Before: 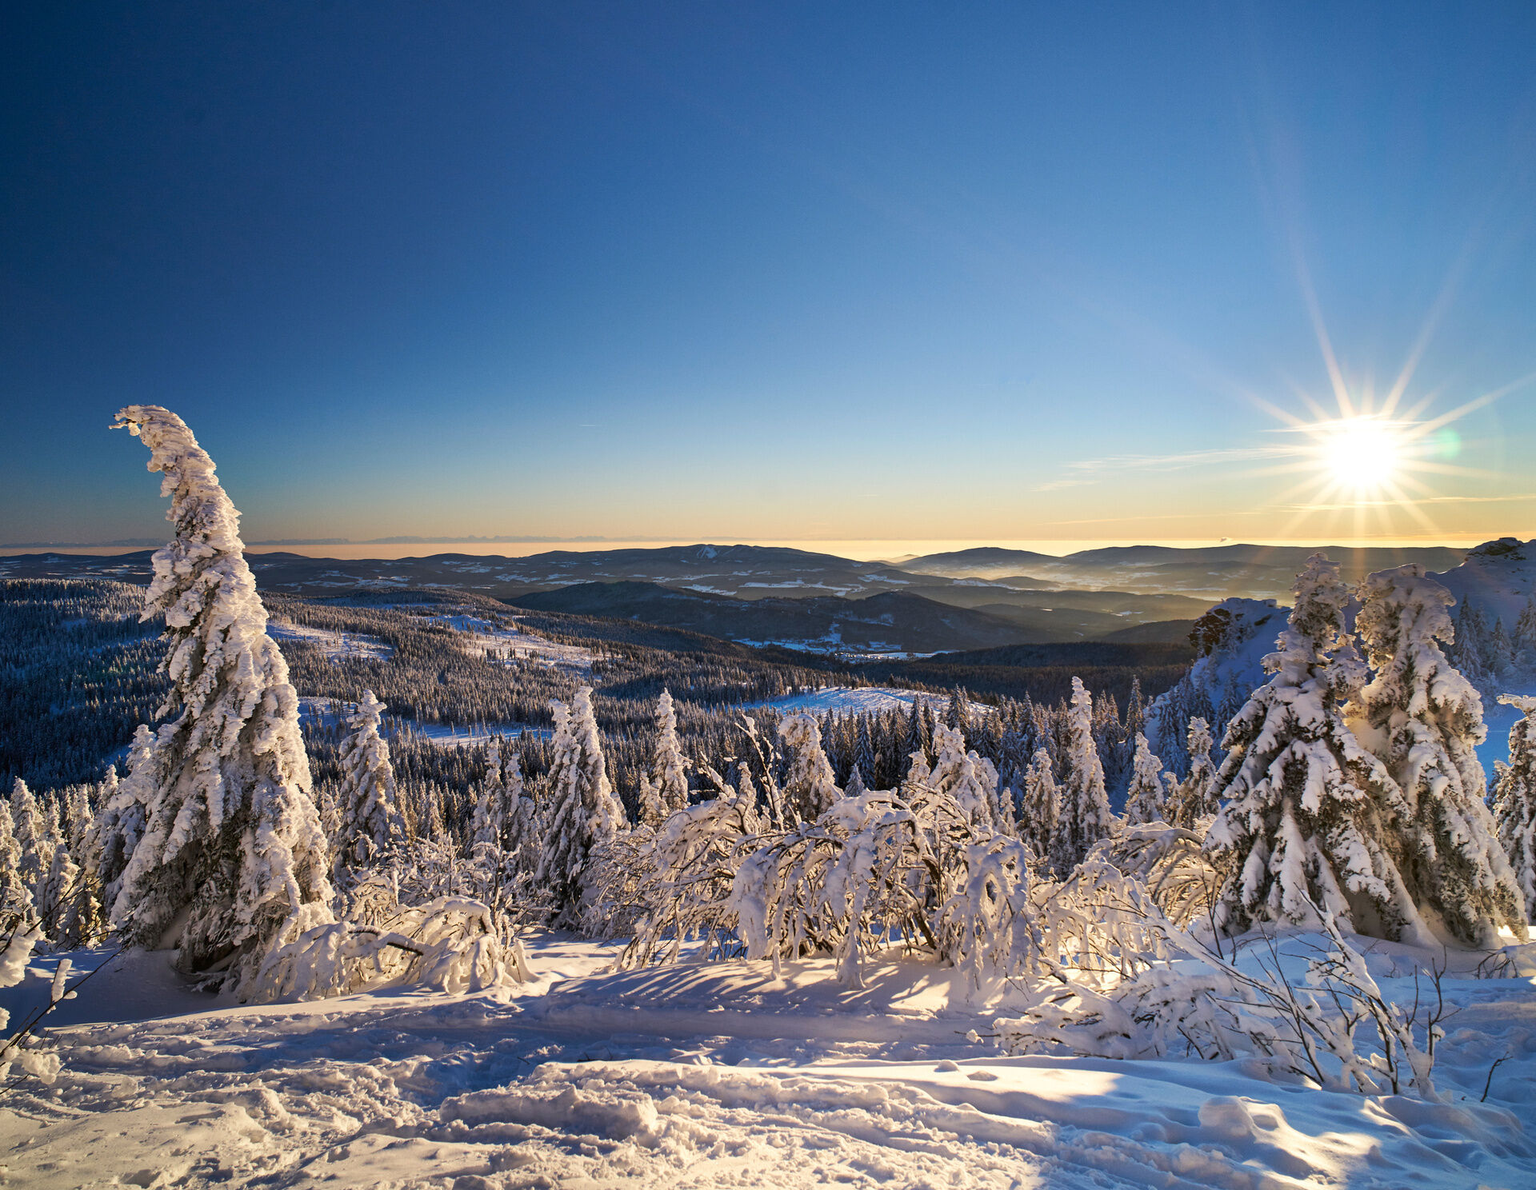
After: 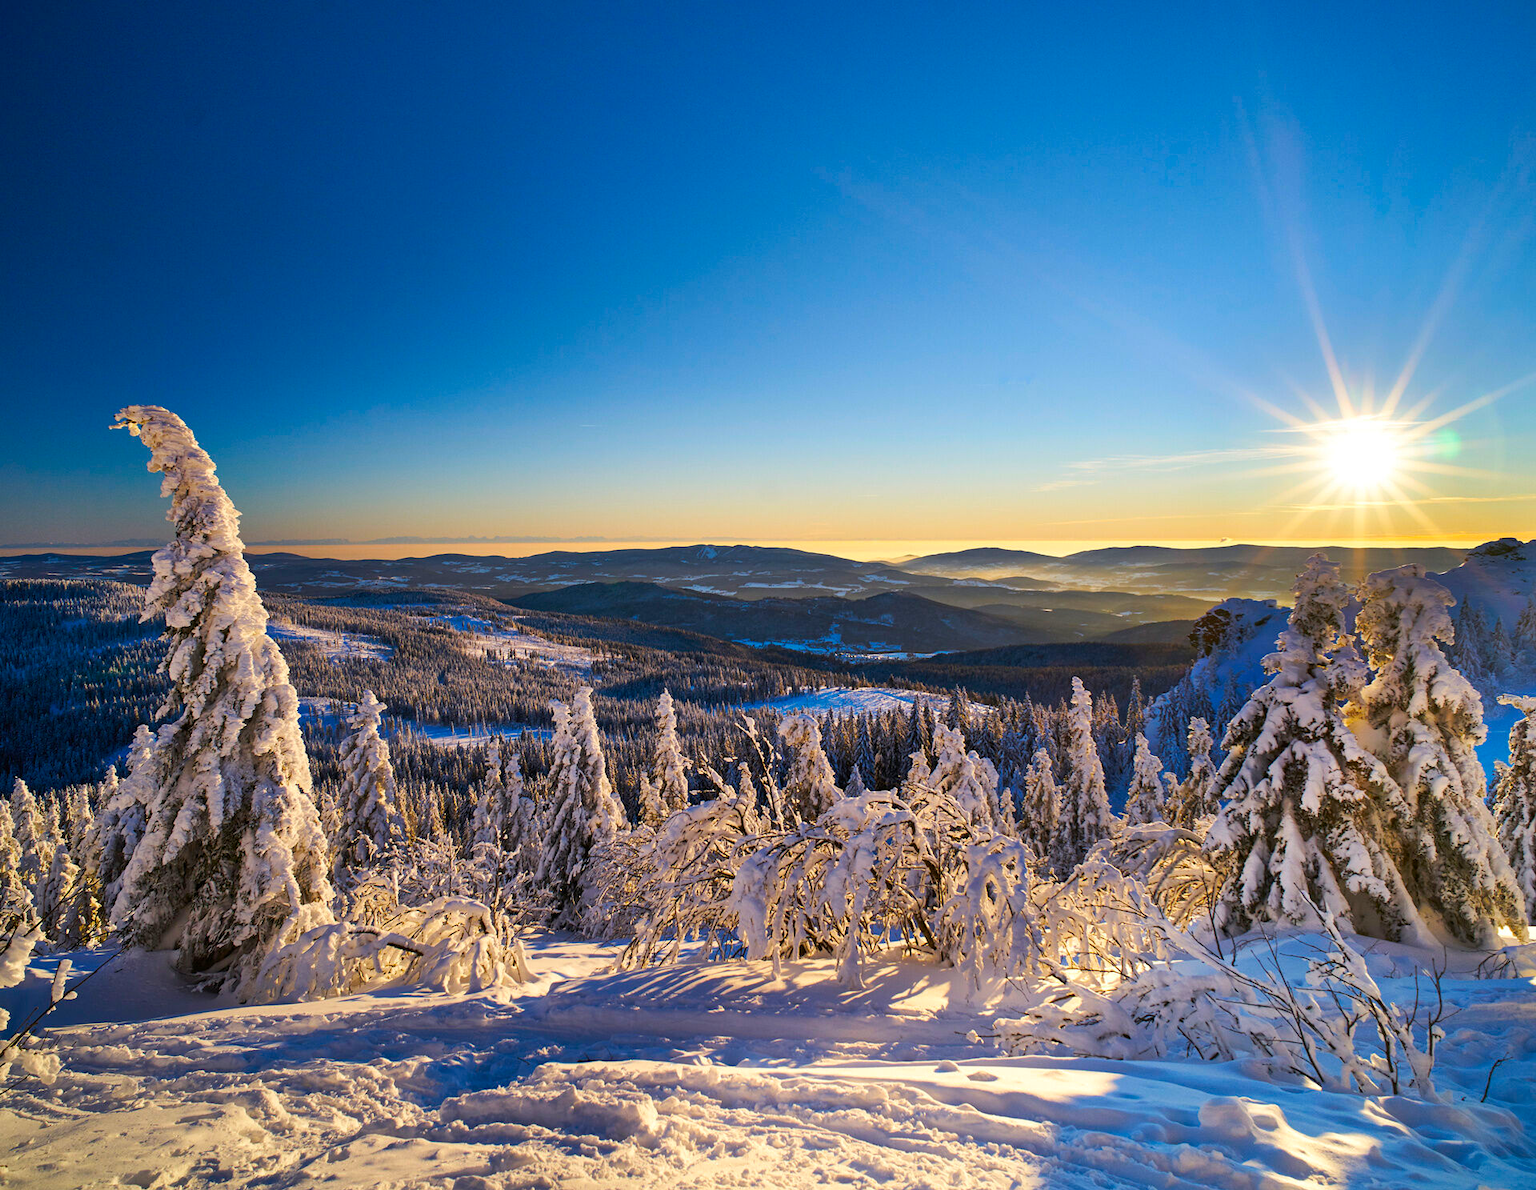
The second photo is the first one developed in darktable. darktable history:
tone equalizer: on, module defaults
color balance rgb: linear chroma grading › global chroma 15%, perceptual saturation grading › global saturation 30%
